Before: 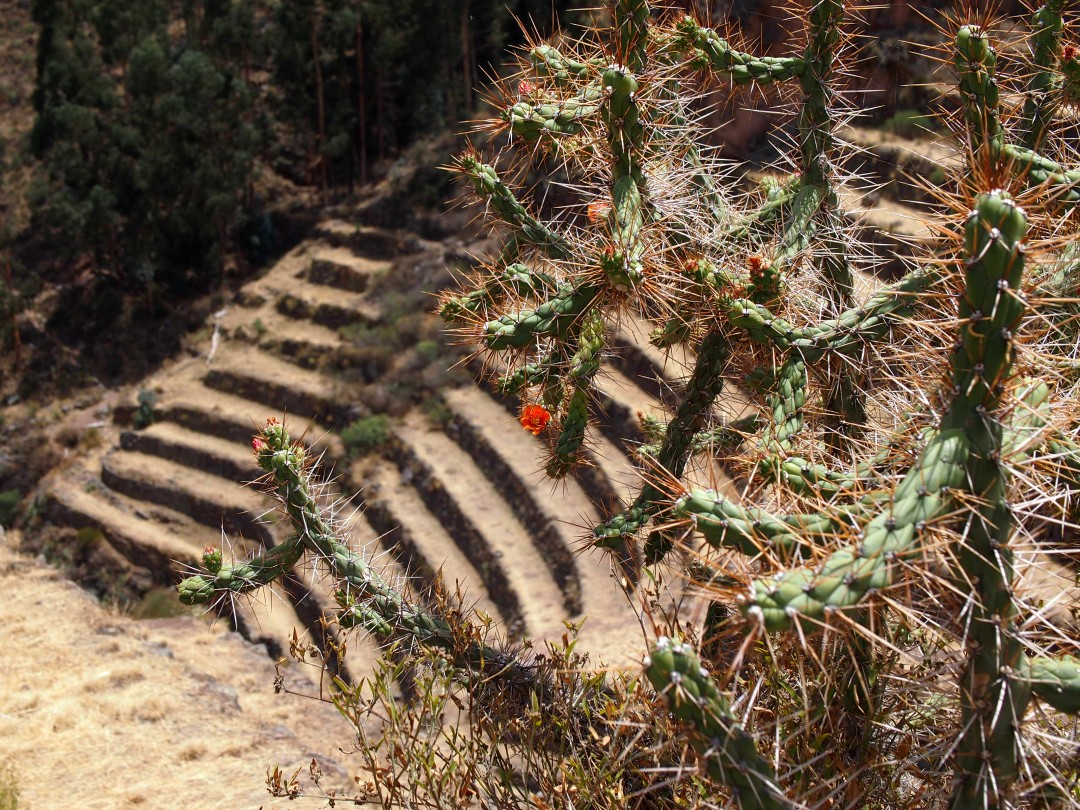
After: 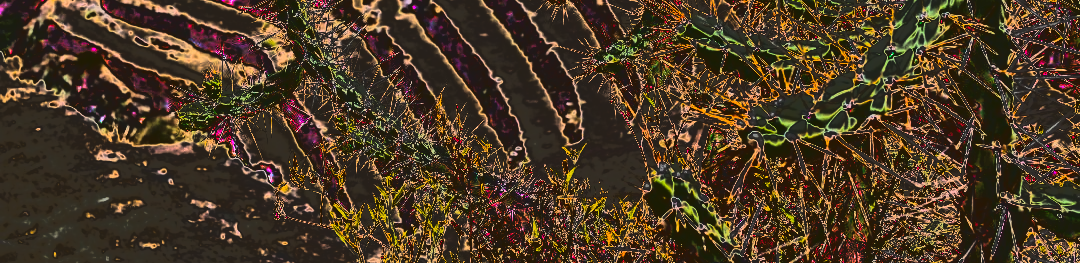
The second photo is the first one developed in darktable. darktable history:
tone curve: curves: ch0 [(0, 0) (0.003, 0.99) (0.011, 0.983) (0.025, 0.934) (0.044, 0.719) (0.069, 0.382) (0.1, 0.204) (0.136, 0.093) (0.177, 0.094) (0.224, 0.093) (0.277, 0.098) (0.335, 0.214) (0.399, 0.616) (0.468, 0.827) (0.543, 0.464) (0.623, 0.145) (0.709, 0.127) (0.801, 0.187) (0.898, 0.203) (1, 1)], color space Lab, linked channels, preserve colors none
crop and rotate: top 58.608%, bottom 8.818%
exposure: compensate exposure bias true, compensate highlight preservation false
haze removal: compatibility mode true
color balance rgb: power › hue 75.53°, linear chroma grading › global chroma 15.069%, perceptual saturation grading › global saturation 19.806%
contrast brightness saturation: contrast -0.077, brightness -0.042, saturation -0.111
velvia: strength 26.49%
